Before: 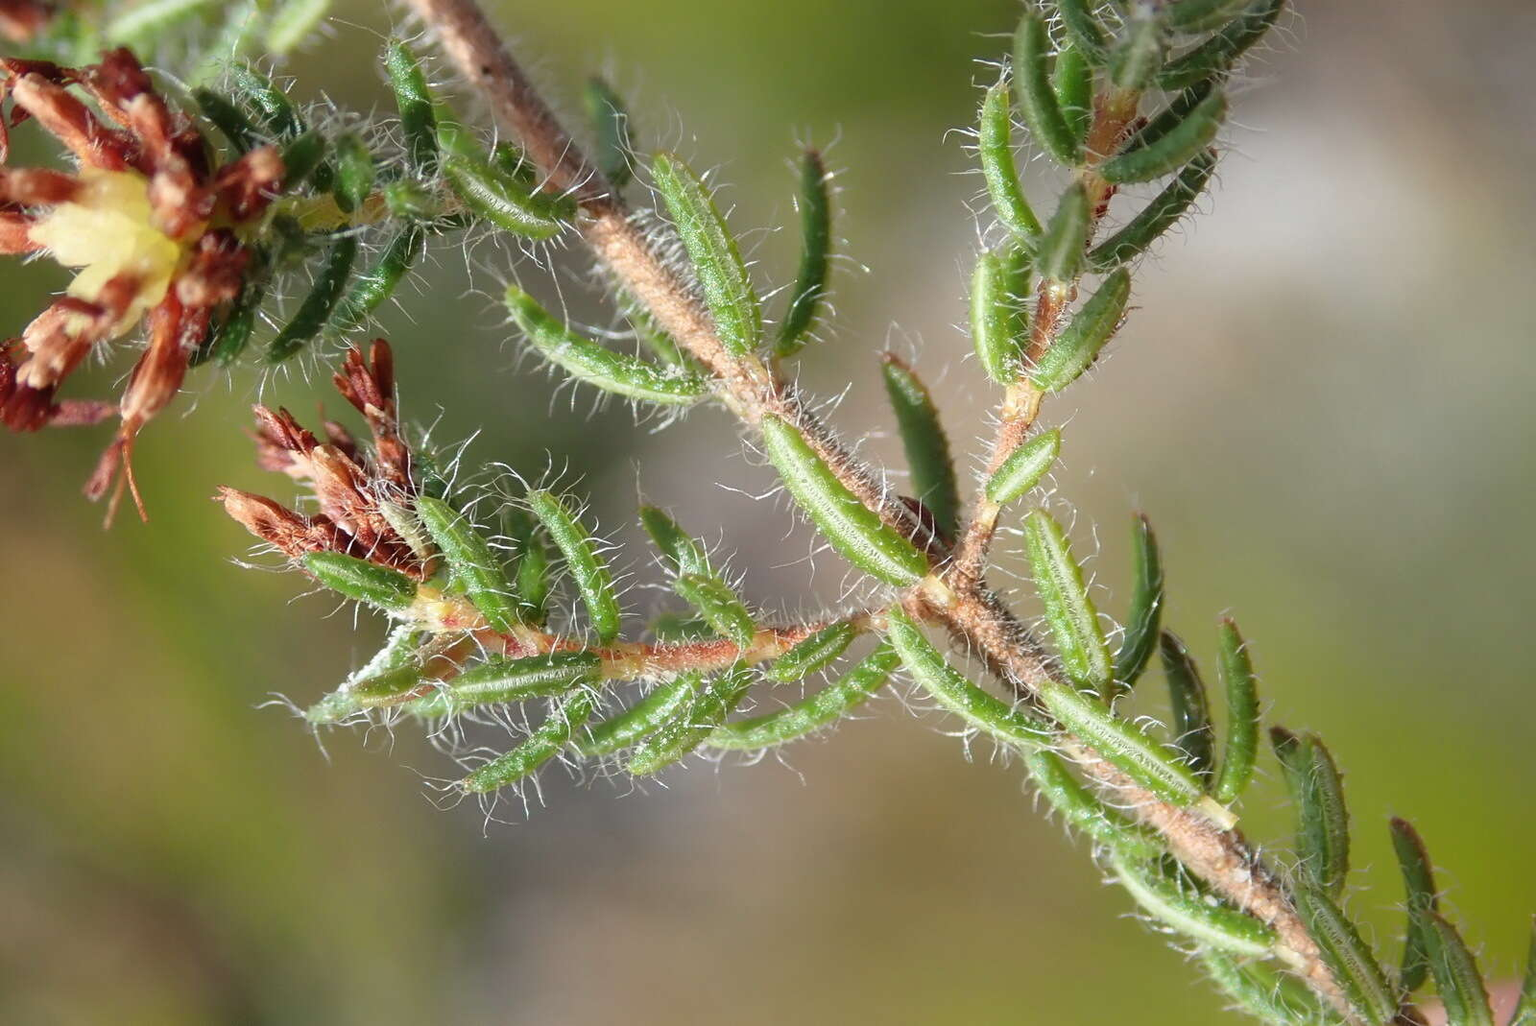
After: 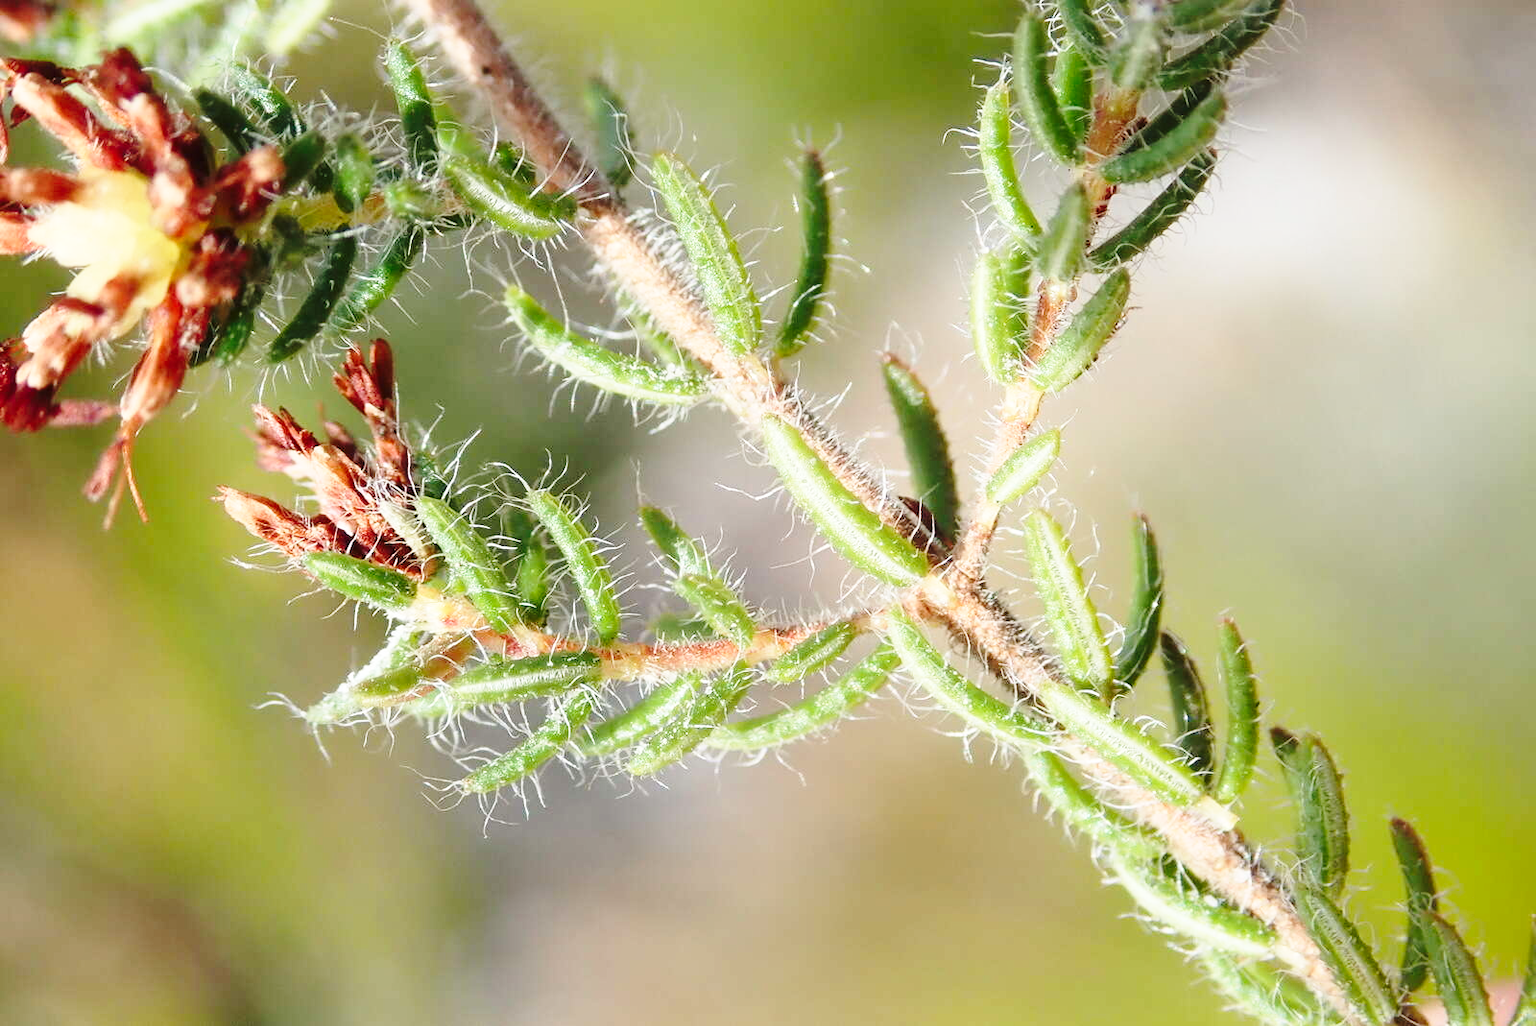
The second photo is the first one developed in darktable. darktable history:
base curve: curves: ch0 [(0, 0) (0.028, 0.03) (0.121, 0.232) (0.46, 0.748) (0.859, 0.968) (1, 1)], preserve colors none
shadows and highlights: shadows 0.871, highlights 39.24, highlights color adjustment 0.301%
